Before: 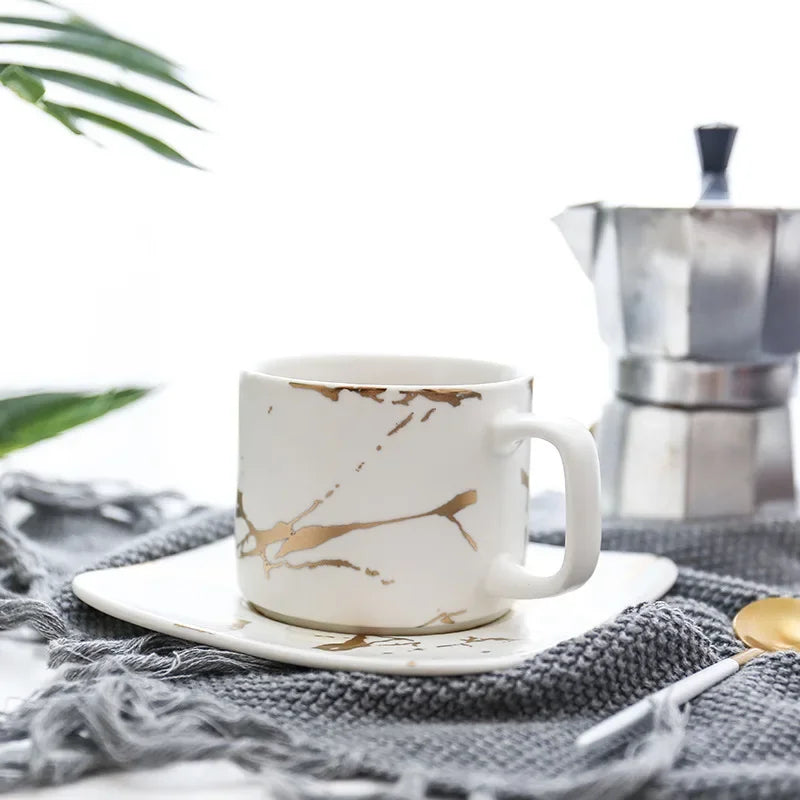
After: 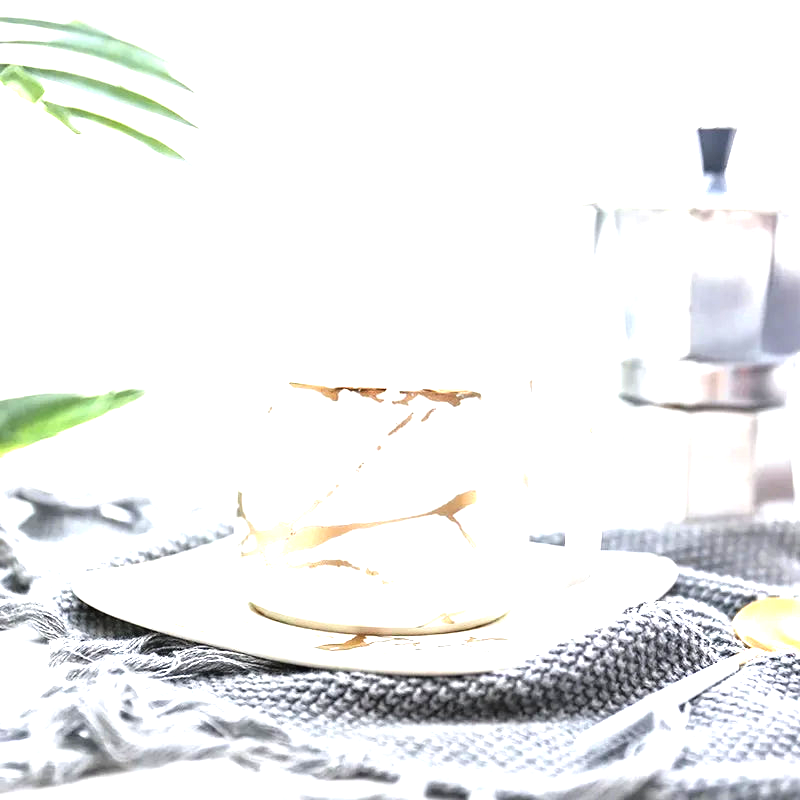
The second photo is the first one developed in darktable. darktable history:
exposure: black level correction 0, exposure 0.865 EV, compensate highlight preservation false
tone equalizer: -8 EV -0.768 EV, -7 EV -0.709 EV, -6 EV -0.569 EV, -5 EV -0.421 EV, -3 EV 0.368 EV, -2 EV 0.6 EV, -1 EV 0.699 EV, +0 EV 0.761 EV, mask exposure compensation -0.504 EV
